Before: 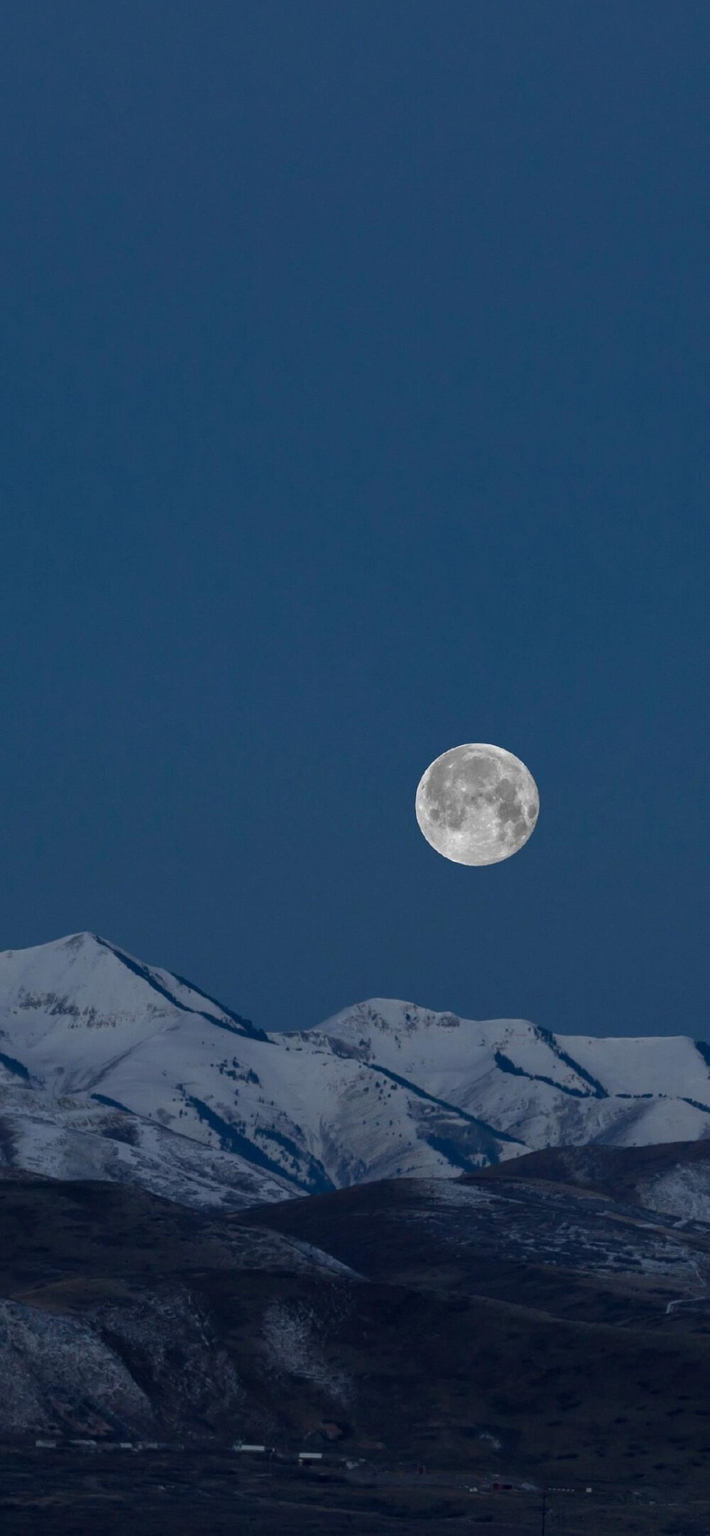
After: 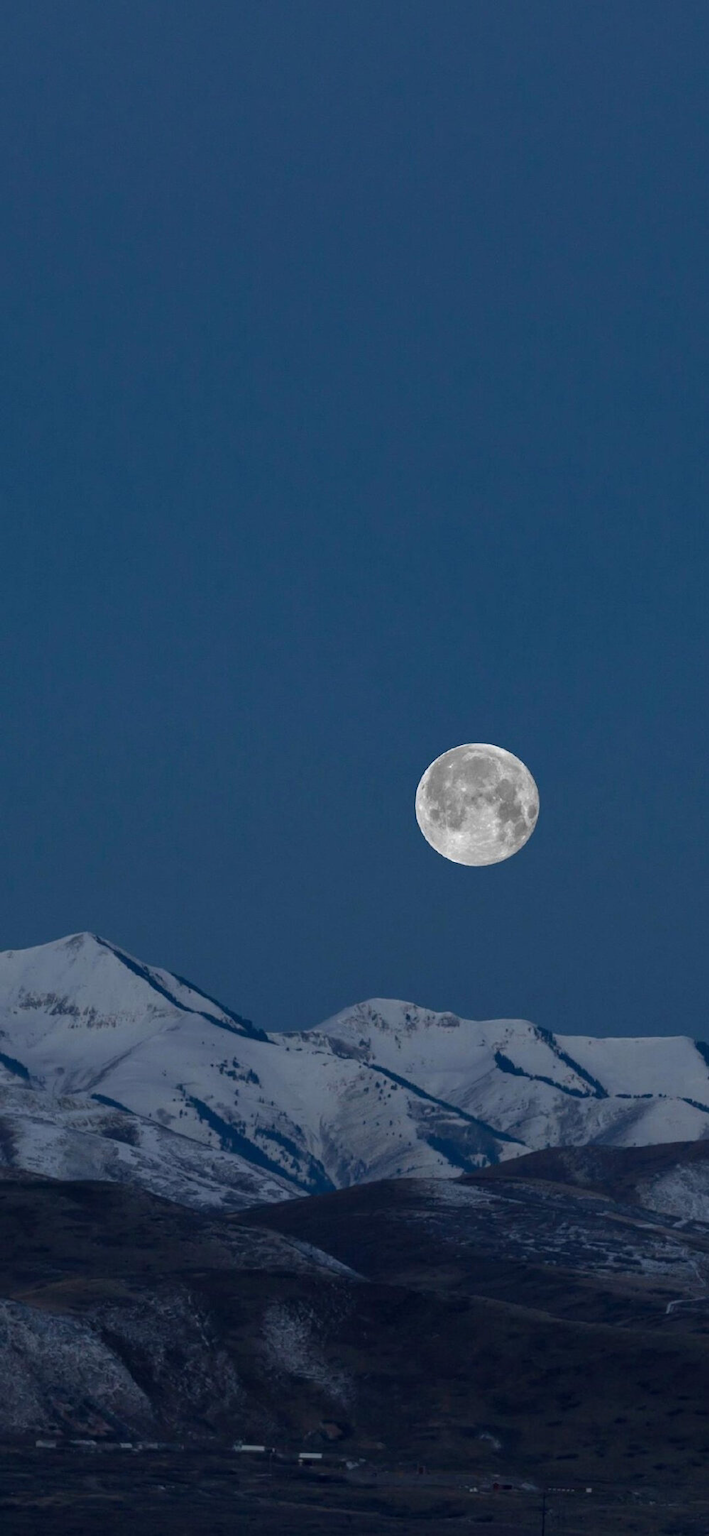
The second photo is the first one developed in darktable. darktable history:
exposure: exposure 0.083 EV, compensate highlight preservation false
